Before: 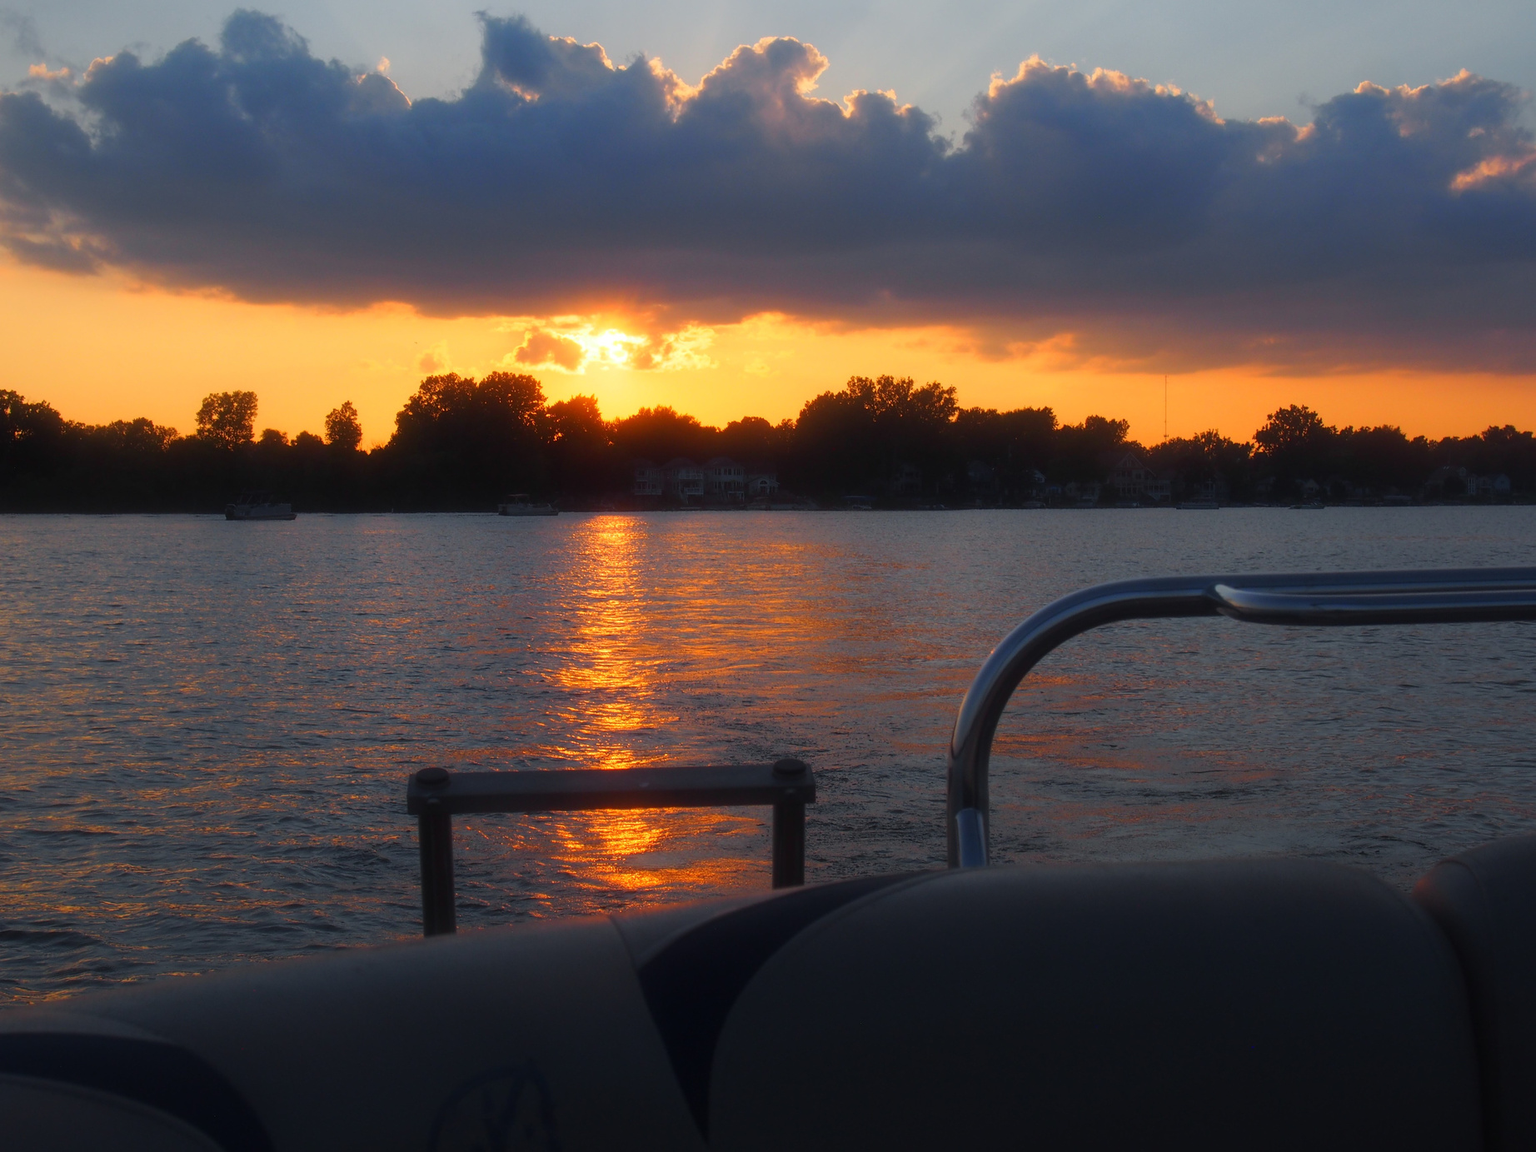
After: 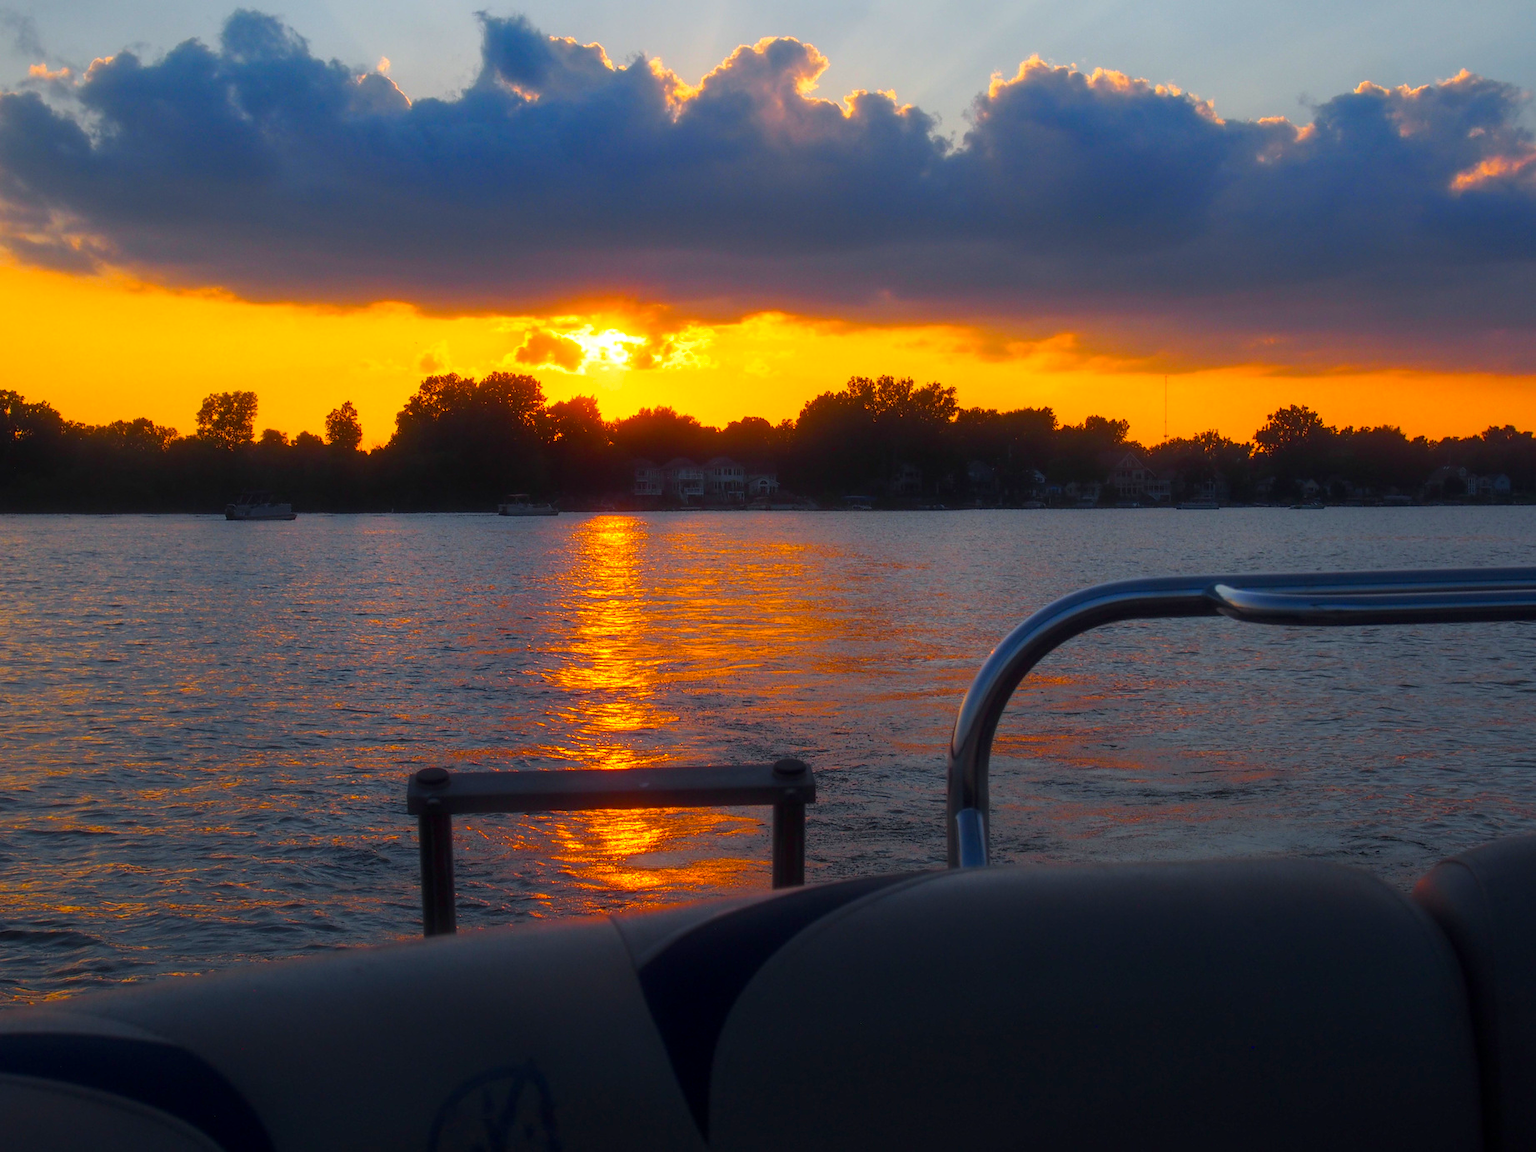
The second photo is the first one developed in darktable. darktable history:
color balance rgb: linear chroma grading › global chroma 15%, perceptual saturation grading › global saturation 30%
exposure: exposure 0.178 EV, compensate exposure bias true, compensate highlight preservation false
local contrast: on, module defaults
